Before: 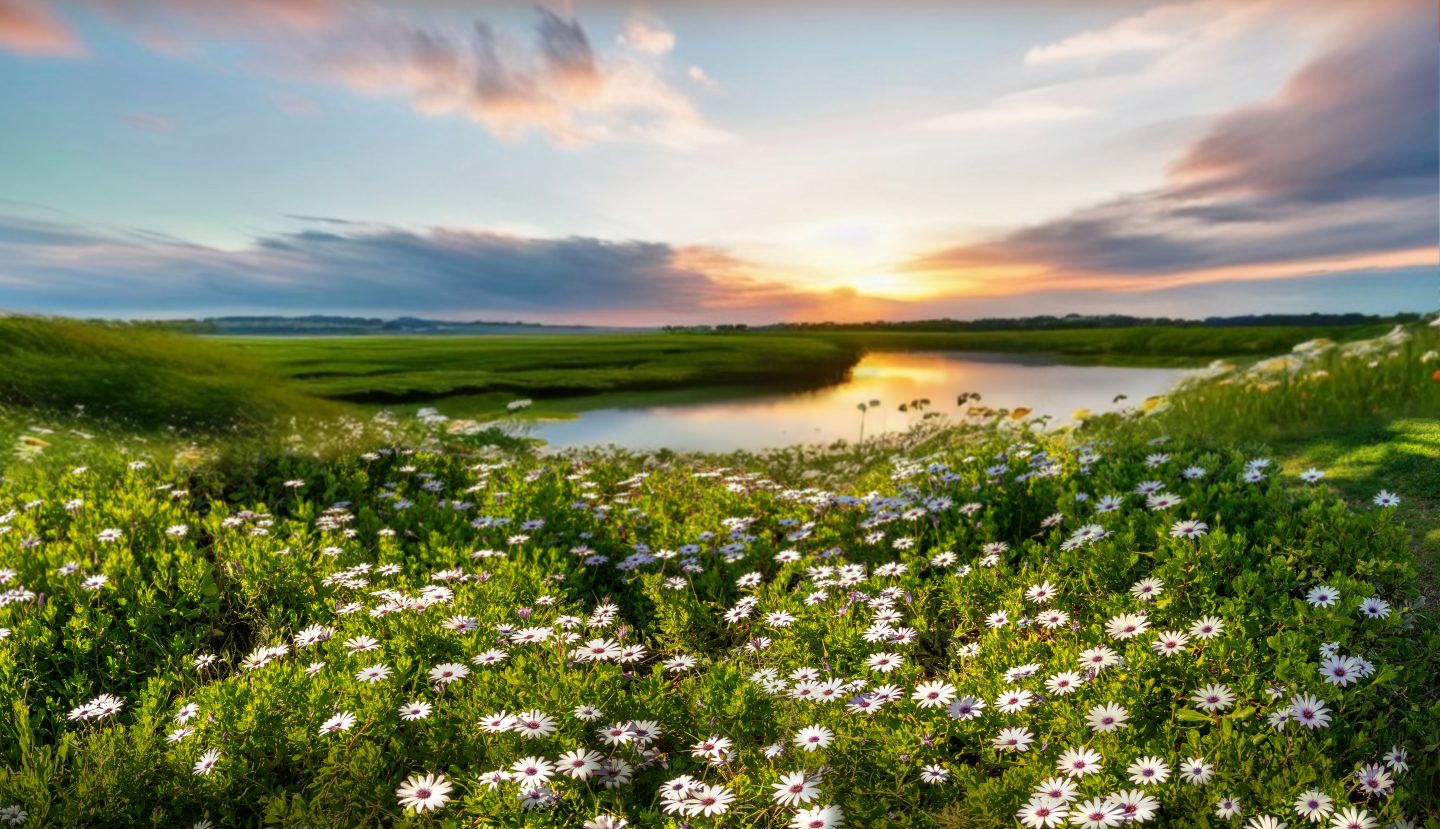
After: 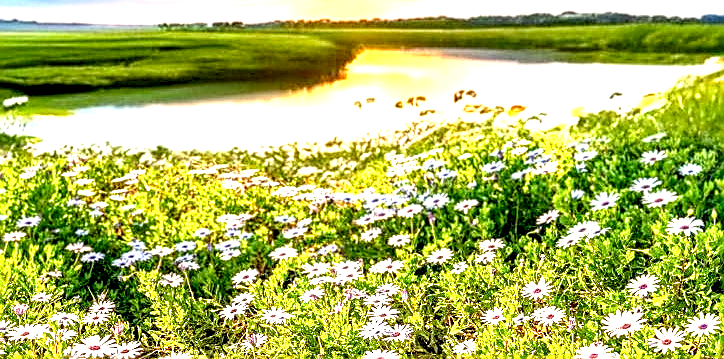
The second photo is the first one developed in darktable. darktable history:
sharpen: radius 1.4, amount 1.25, threshold 0.7
exposure: black level correction 0.005, exposure 2.084 EV, compensate highlight preservation false
crop: left 35.03%, top 36.625%, right 14.663%, bottom 20.057%
local contrast: detail 160%
